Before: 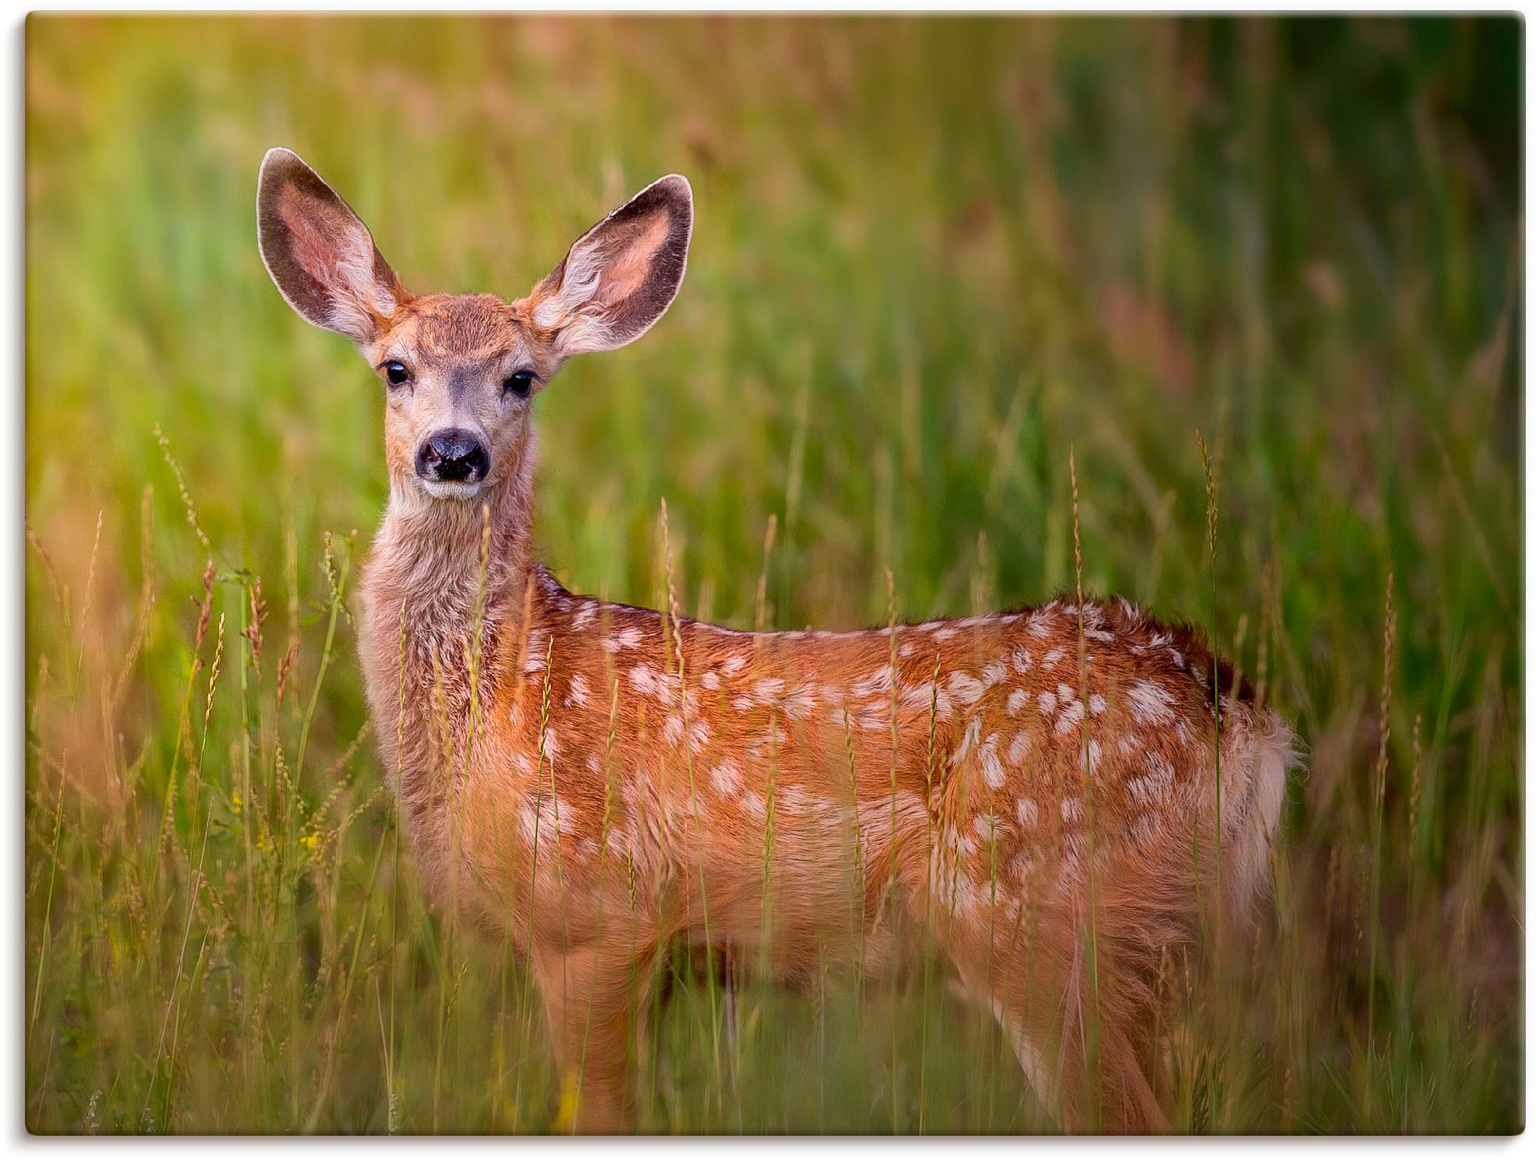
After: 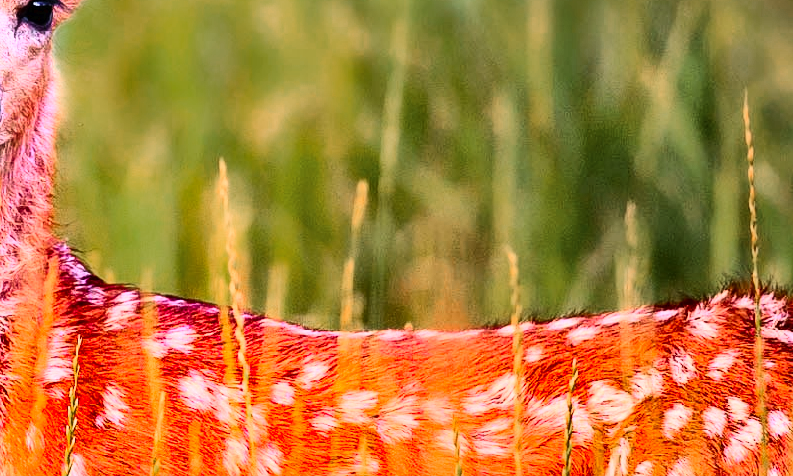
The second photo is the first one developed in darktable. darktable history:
contrast brightness saturation: contrast 0.202, brightness 0.157, saturation 0.229
local contrast: mode bilateral grid, contrast 24, coarseness 60, detail 151%, midtone range 0.2
color zones: curves: ch0 [(0, 0.48) (0.209, 0.398) (0.305, 0.332) (0.429, 0.493) (0.571, 0.5) (0.714, 0.5) (0.857, 0.5) (1, 0.48)]; ch1 [(0, 0.736) (0.143, 0.625) (0.225, 0.371) (0.429, 0.256) (0.571, 0.241) (0.714, 0.213) (0.857, 0.48) (1, 0.736)]; ch2 [(0, 0.448) (0.143, 0.498) (0.286, 0.5) (0.429, 0.5) (0.571, 0.5) (0.714, 0.5) (0.857, 0.5) (1, 0.448)]
crop: left 31.897%, top 32.274%, right 27.808%, bottom 35.662%
base curve: curves: ch0 [(0, 0) (0.007, 0.004) (0.027, 0.03) (0.046, 0.07) (0.207, 0.54) (0.442, 0.872) (0.673, 0.972) (1, 1)], preserve colors average RGB
